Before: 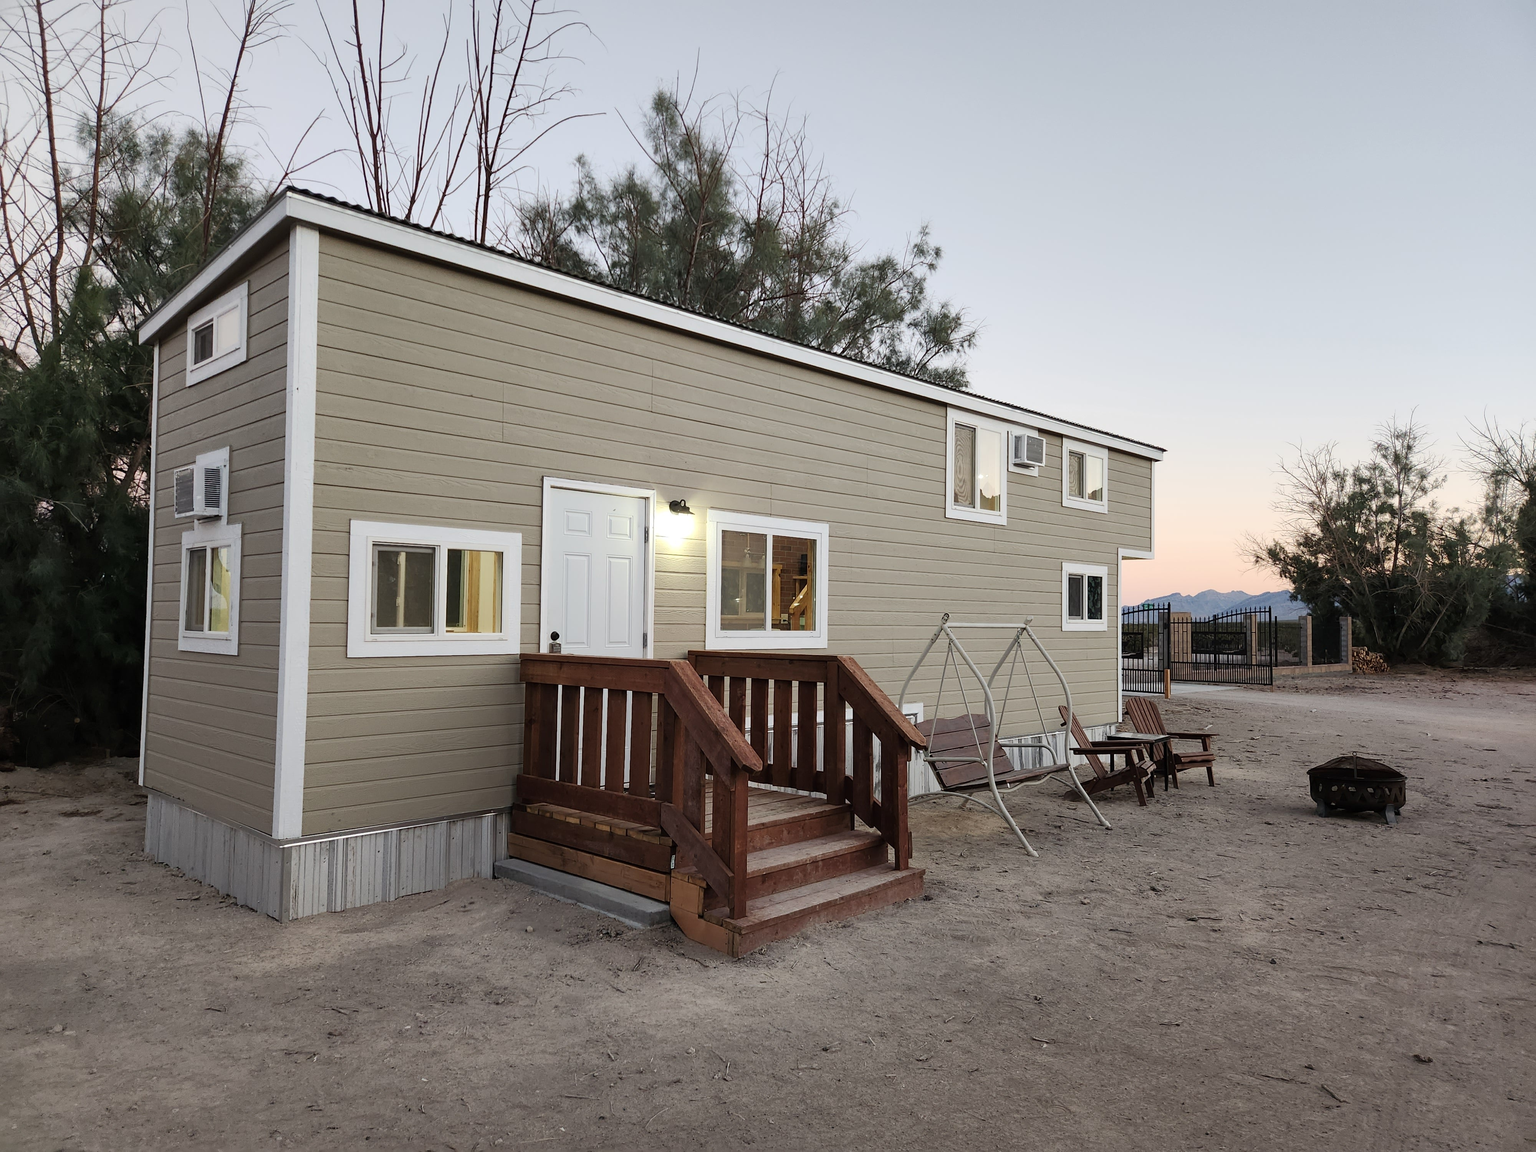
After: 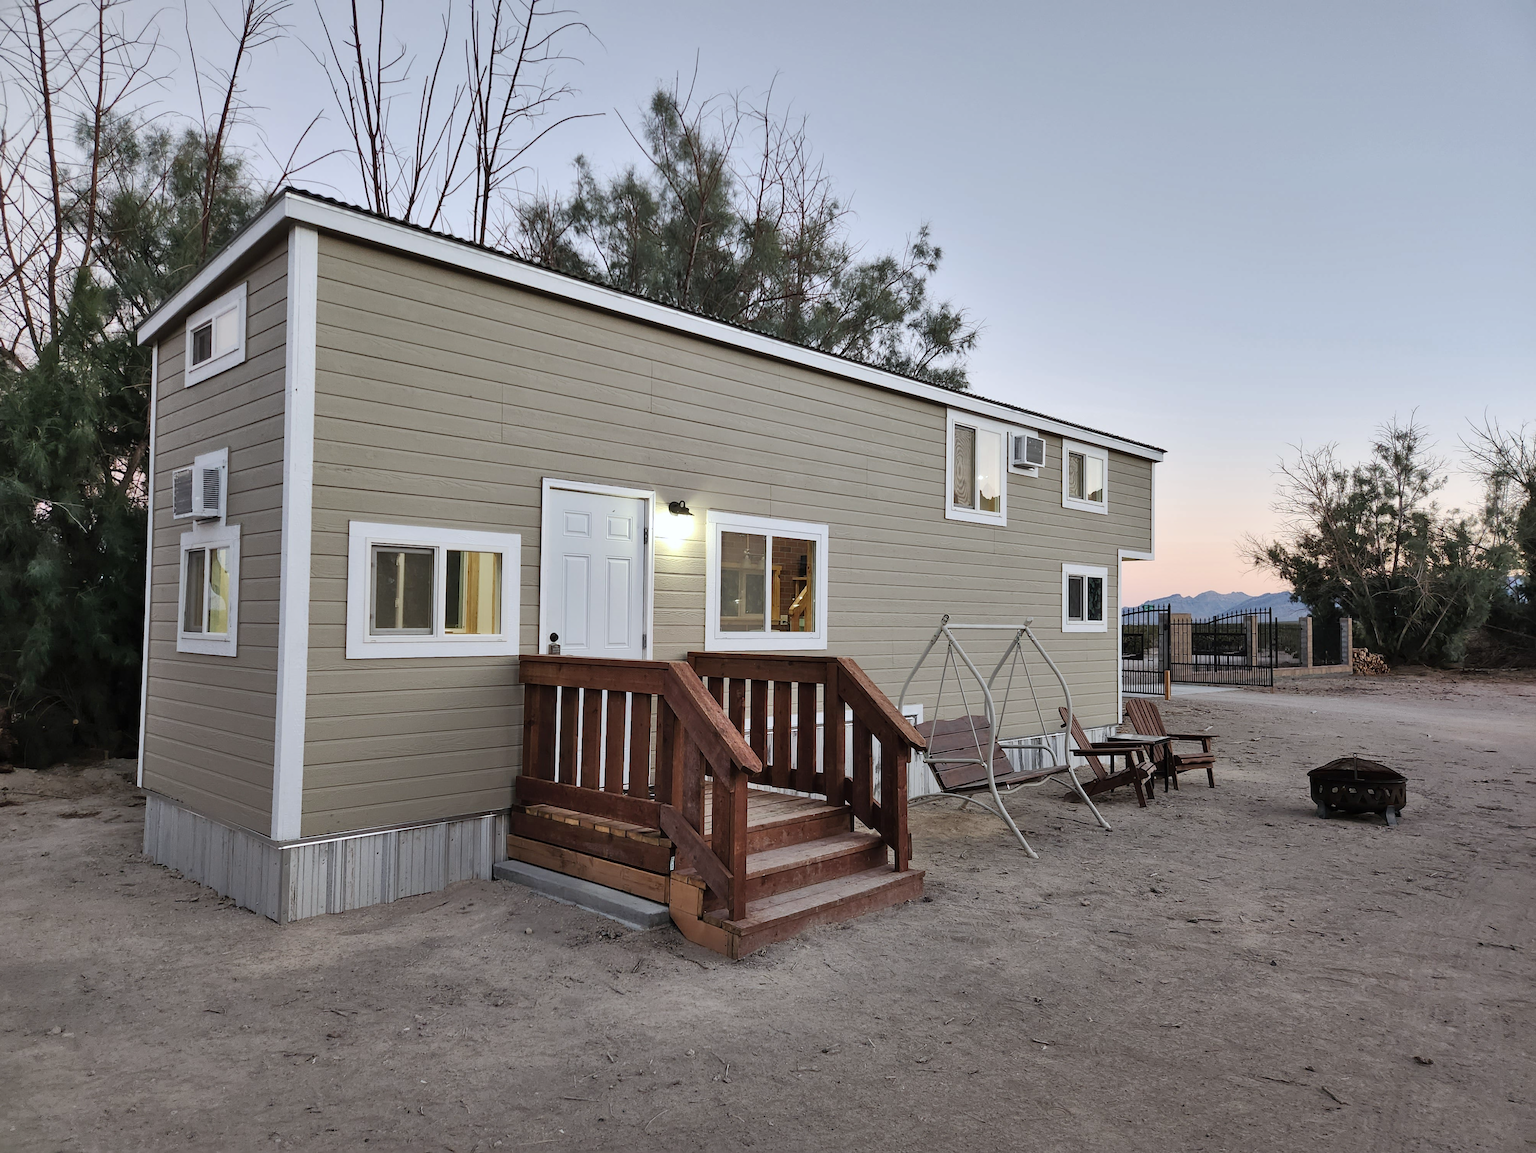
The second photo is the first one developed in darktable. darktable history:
shadows and highlights: soften with gaussian
crop and rotate: left 0.126%
white balance: red 0.983, blue 1.036
